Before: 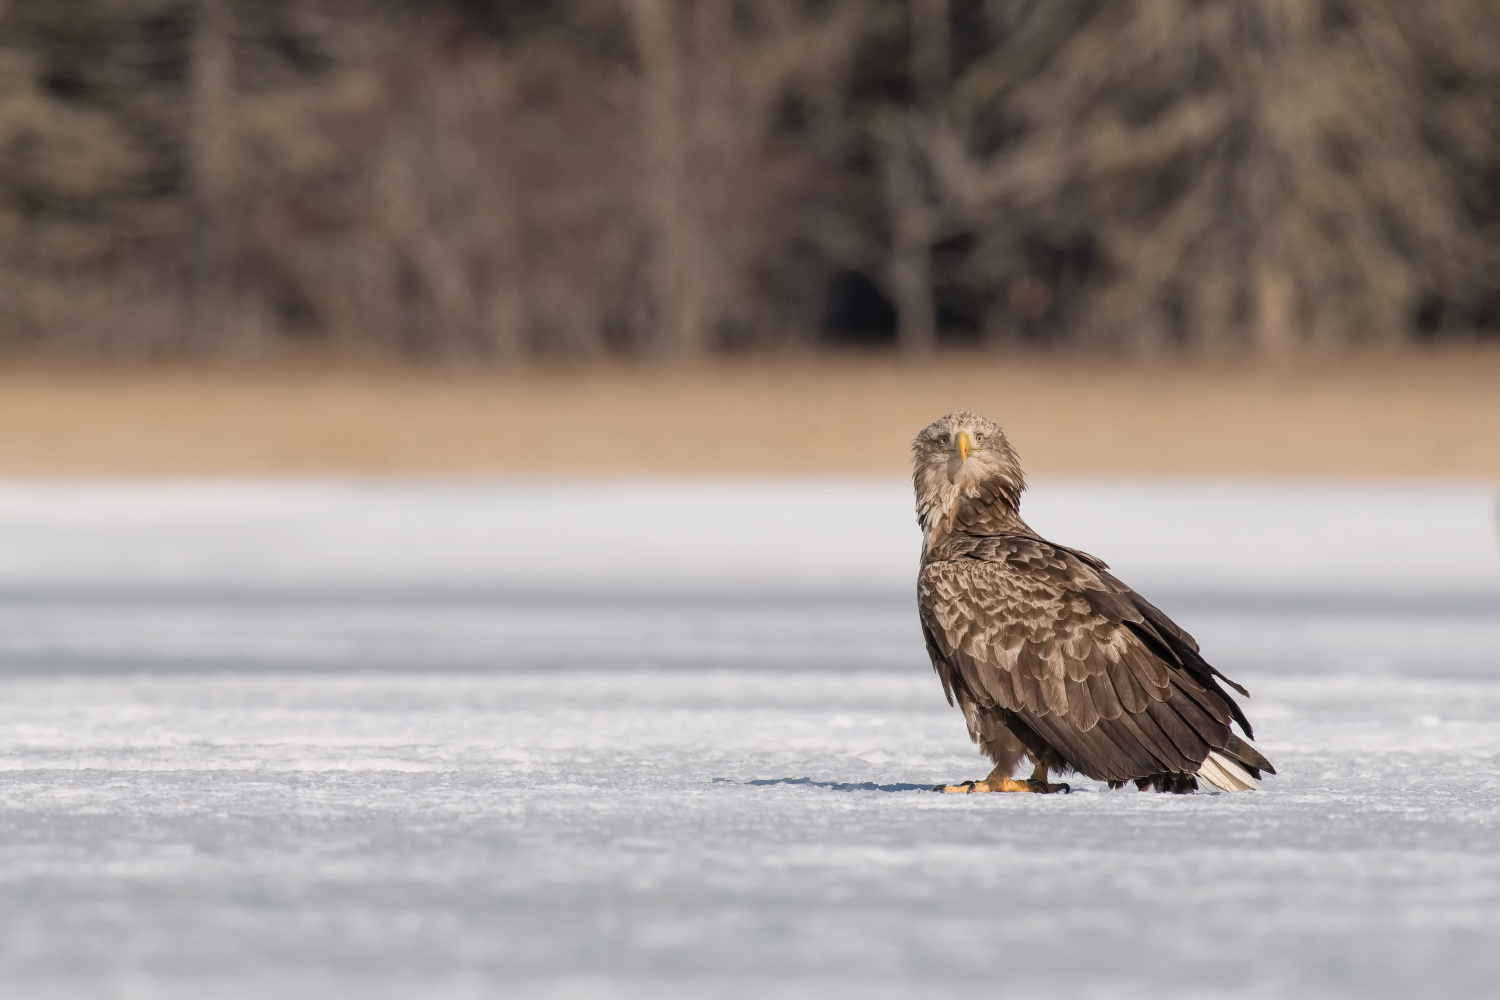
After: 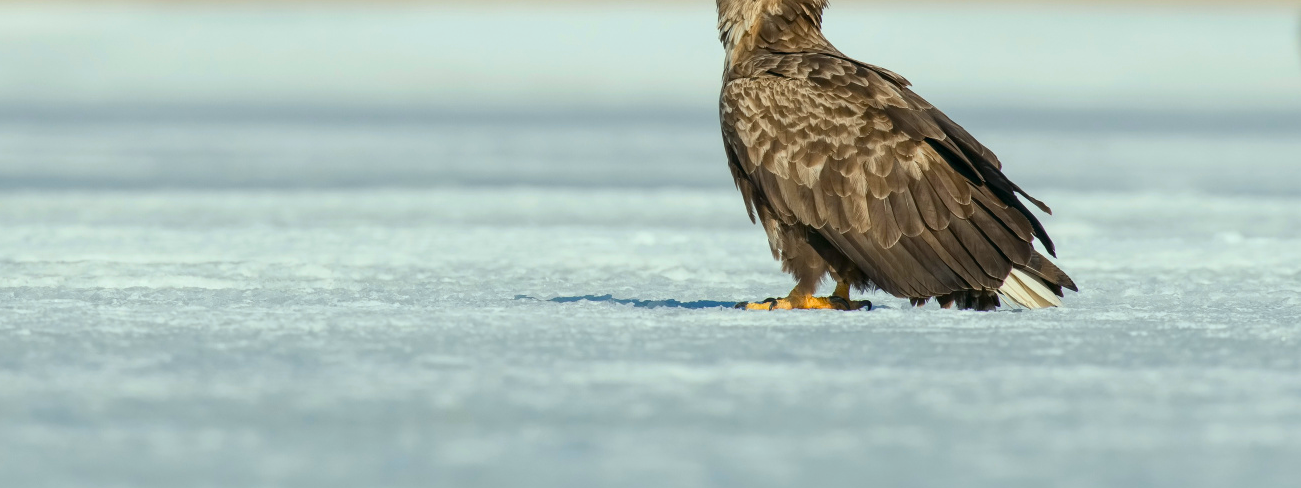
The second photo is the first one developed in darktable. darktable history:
crop and rotate: left 13.261%, top 48.333%, bottom 2.861%
color correction: highlights a* -7.64, highlights b* 1.1, shadows a* -3.66, saturation 1.44
